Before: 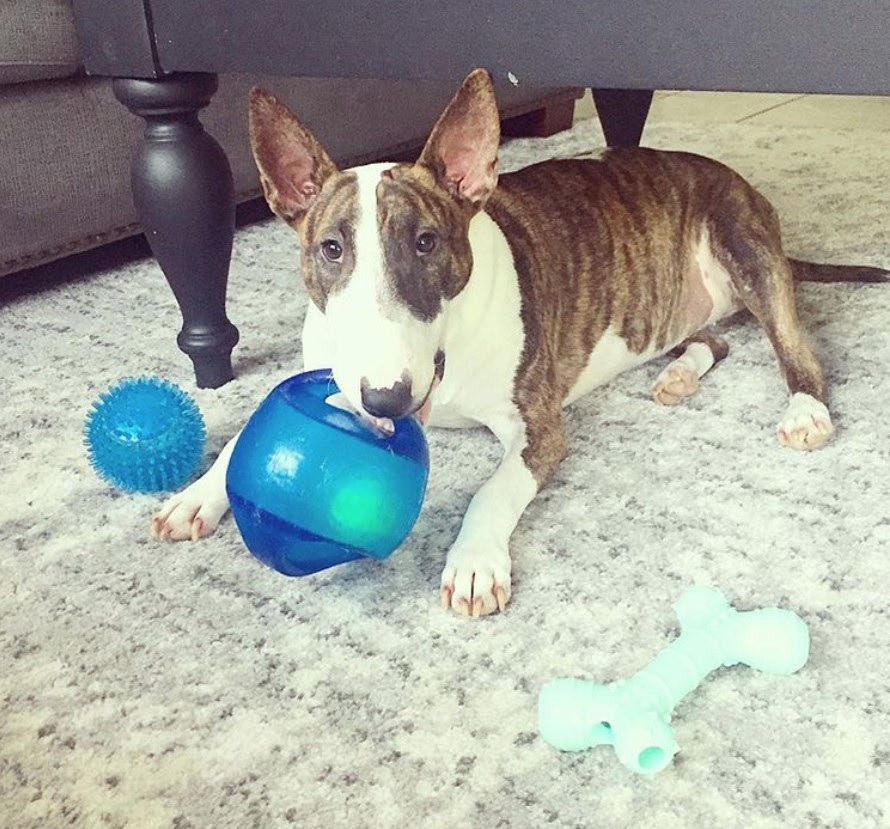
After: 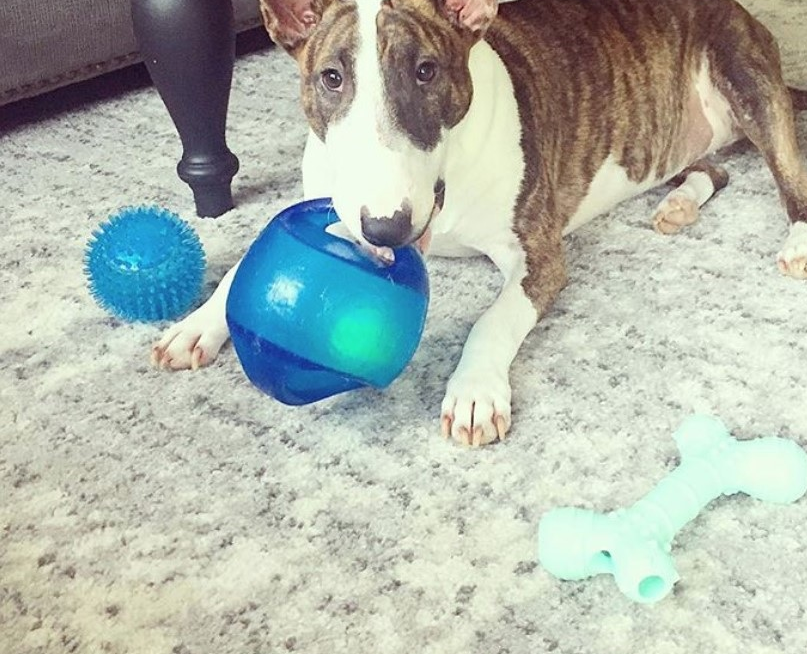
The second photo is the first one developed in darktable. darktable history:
crop: top 20.709%, right 9.32%, bottom 0.293%
exposure: compensate highlight preservation false
